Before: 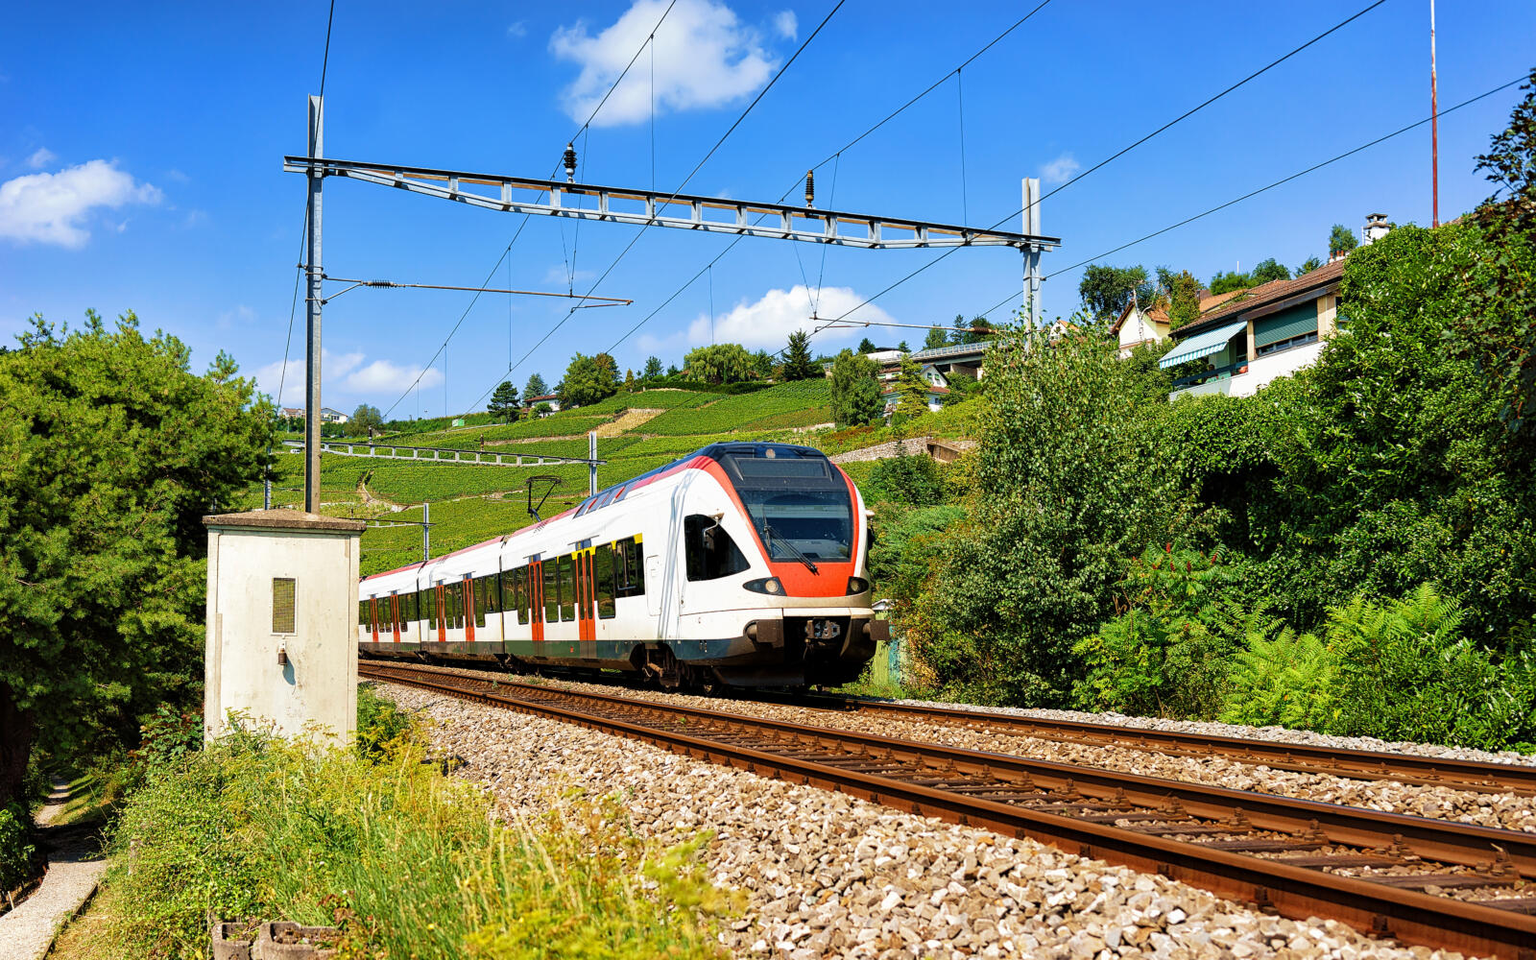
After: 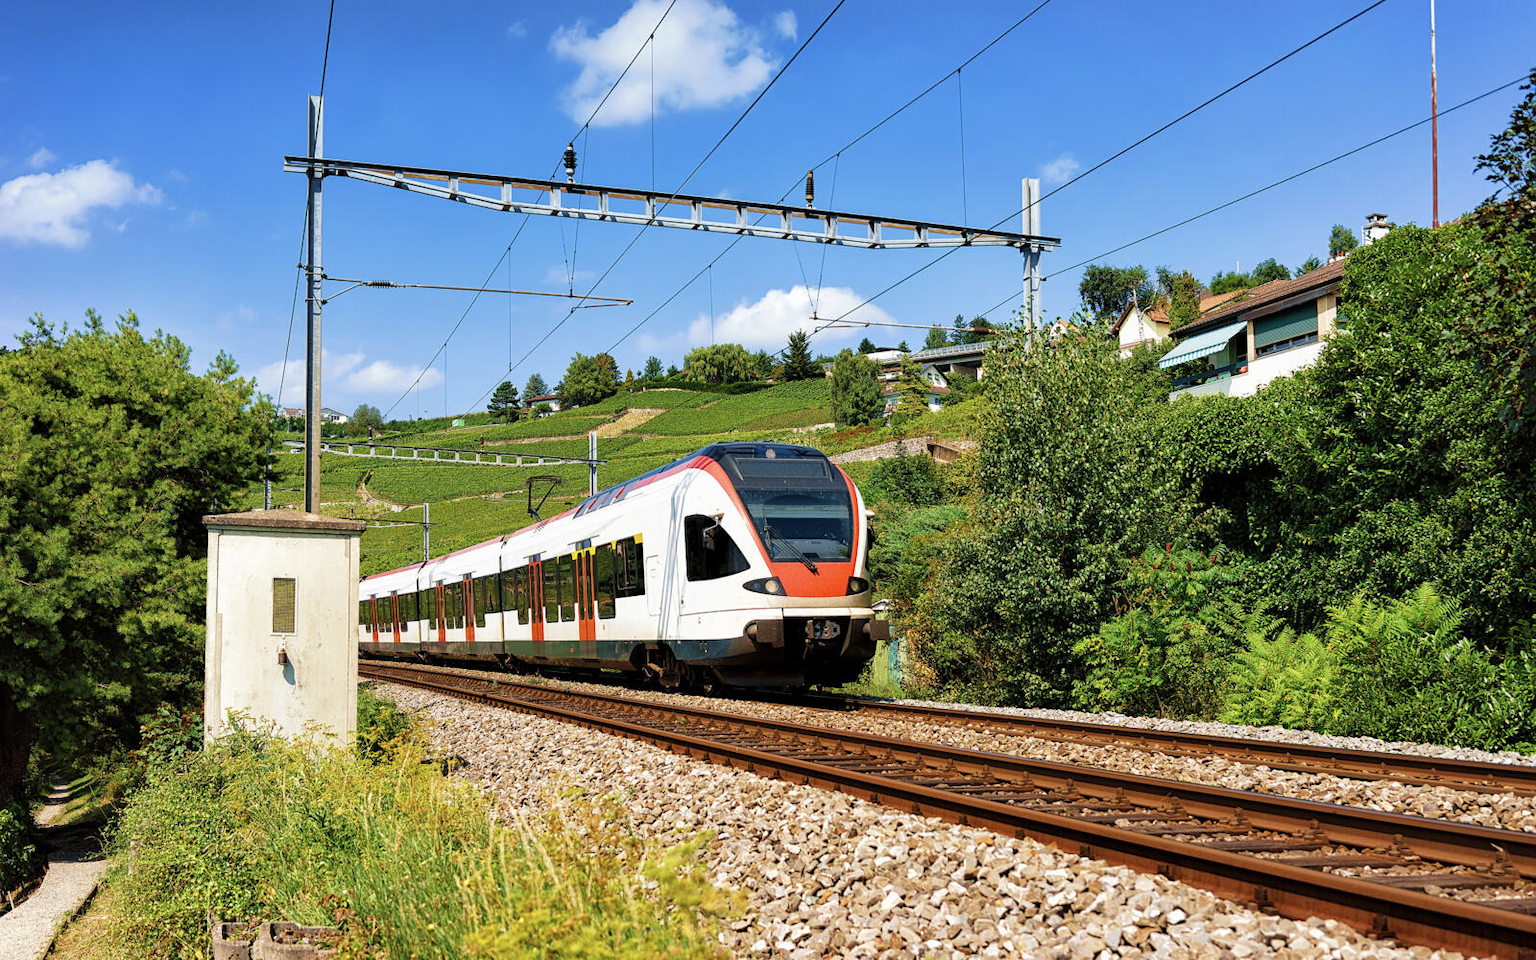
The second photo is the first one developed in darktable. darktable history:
color correction: highlights b* -0.061, saturation 0.869
